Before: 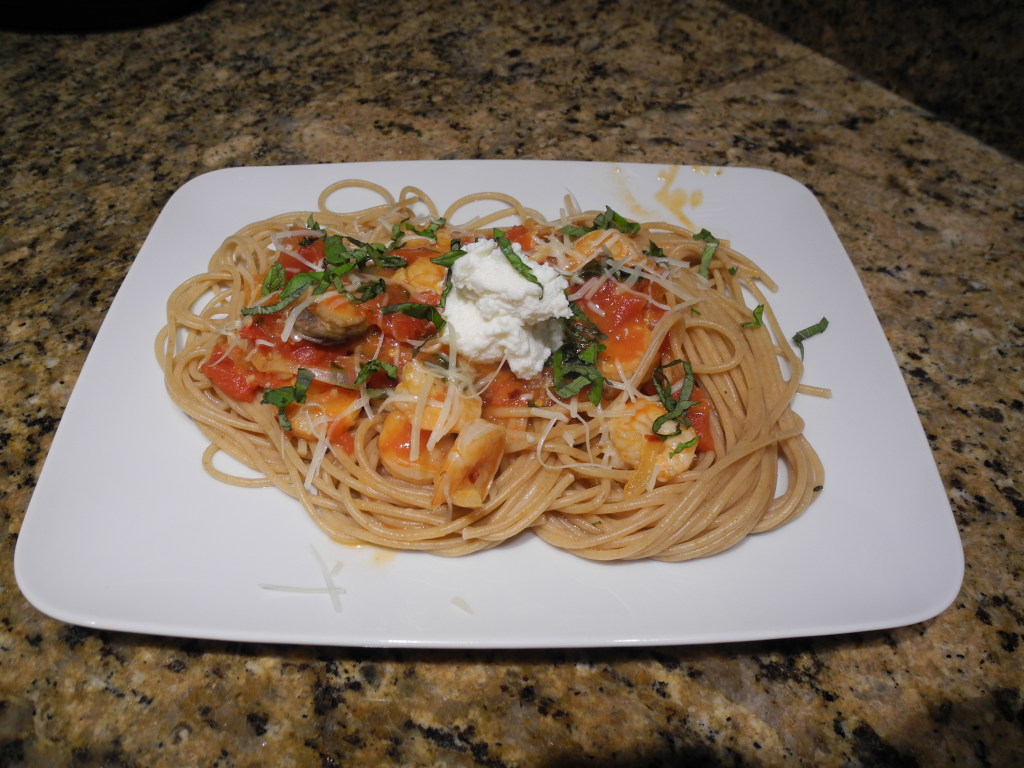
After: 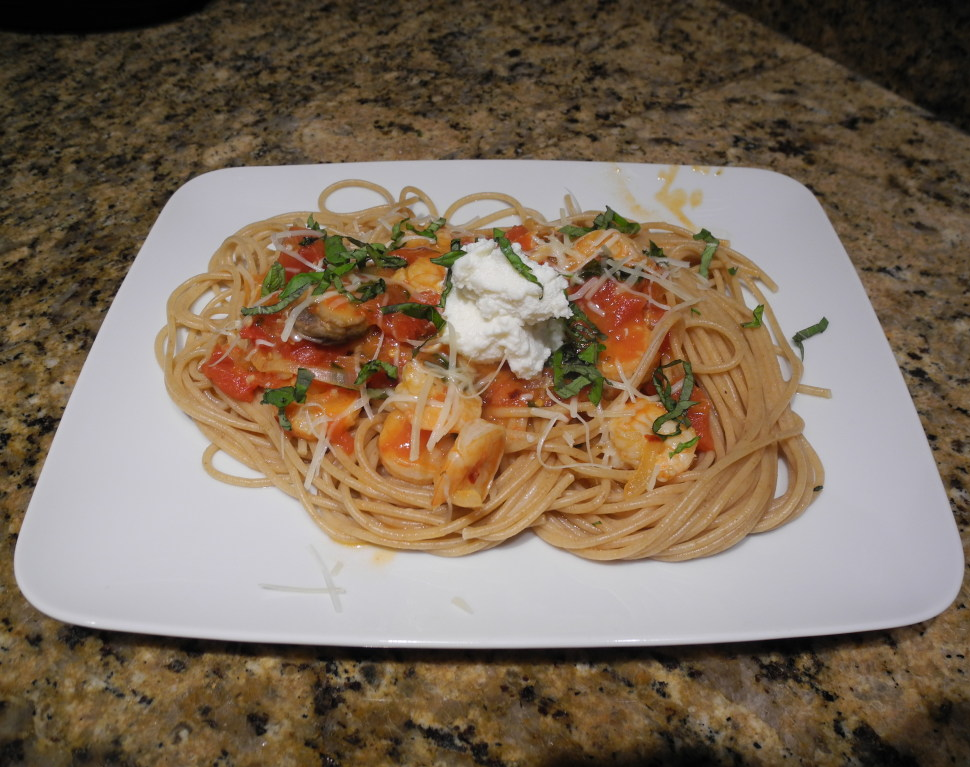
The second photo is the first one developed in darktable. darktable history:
crop and rotate: left 0%, right 5.192%
